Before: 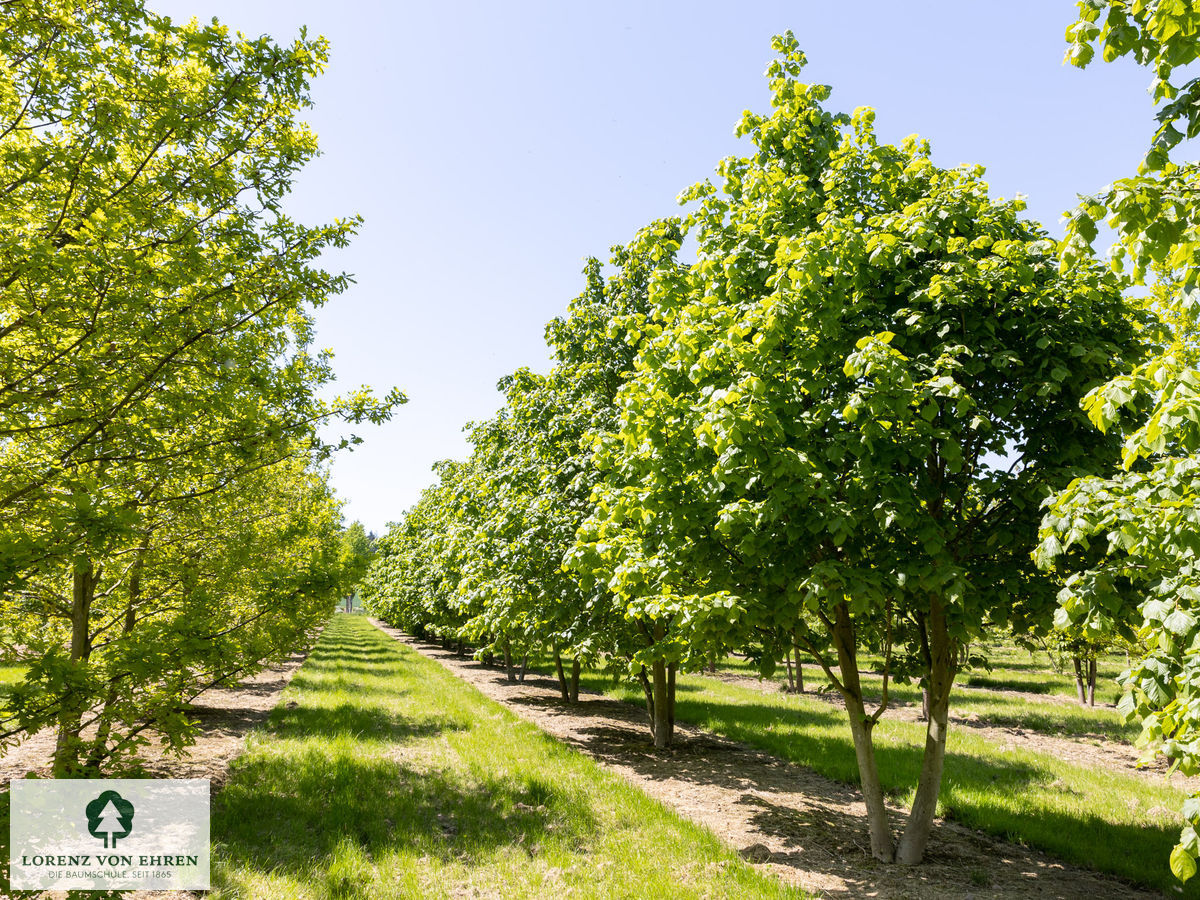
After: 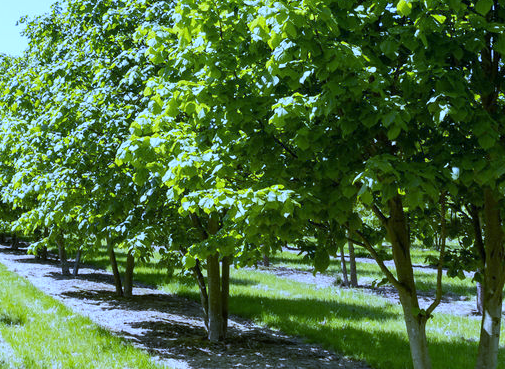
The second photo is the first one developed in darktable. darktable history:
white balance: red 0.766, blue 1.537
crop: left 37.221%, top 45.169%, right 20.63%, bottom 13.777%
